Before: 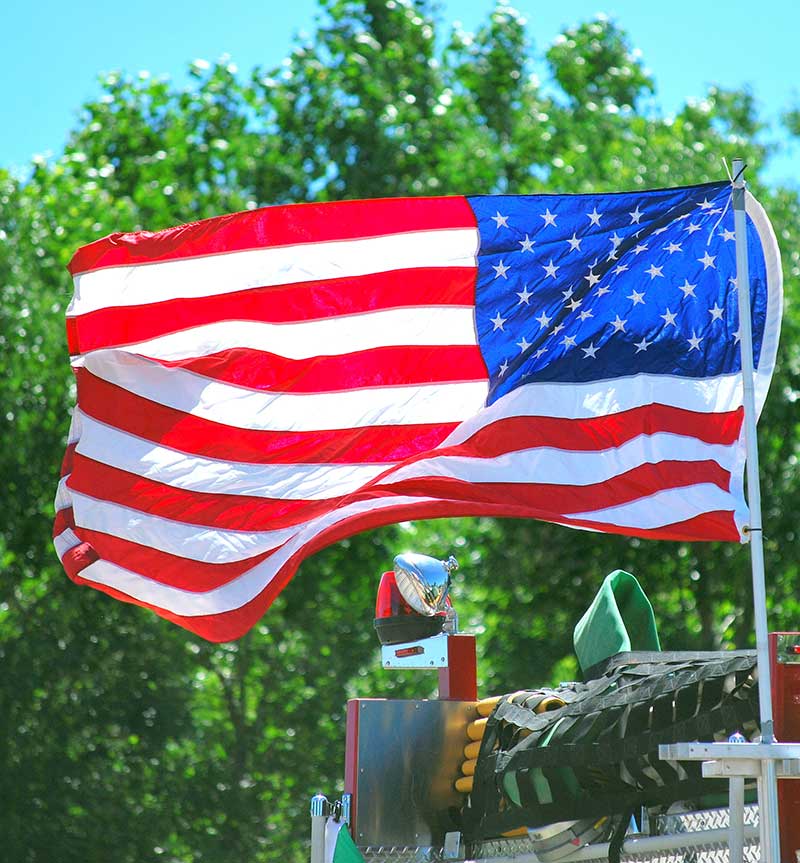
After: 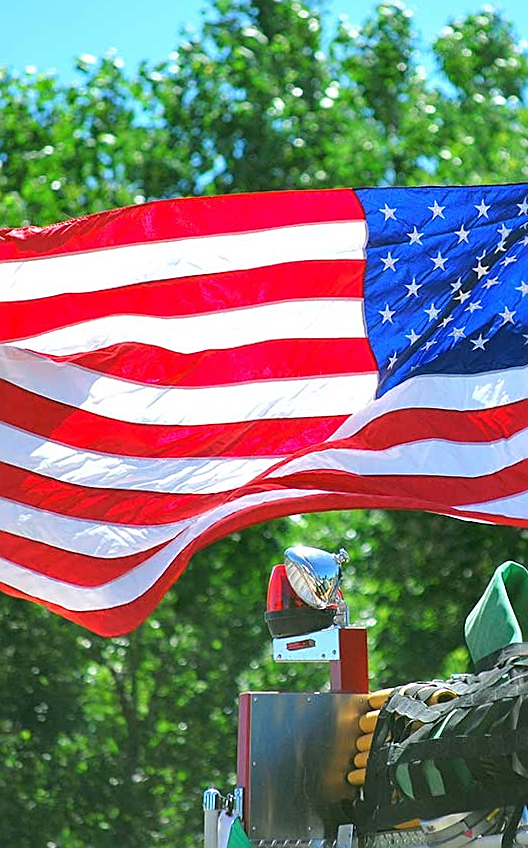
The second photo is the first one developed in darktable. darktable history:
rotate and perspective: rotation -0.45°, automatic cropping original format, crop left 0.008, crop right 0.992, crop top 0.012, crop bottom 0.988
crop and rotate: left 13.537%, right 19.796%
sharpen: amount 0.575
